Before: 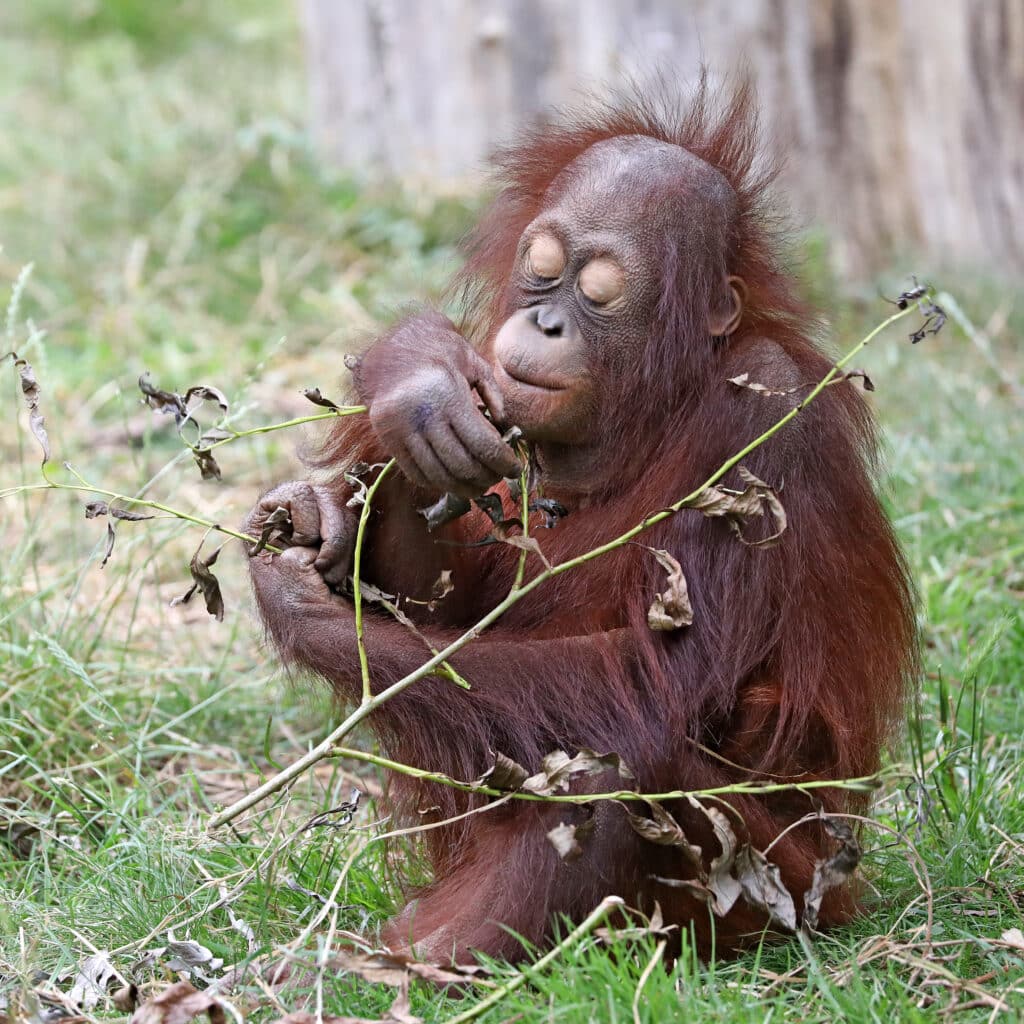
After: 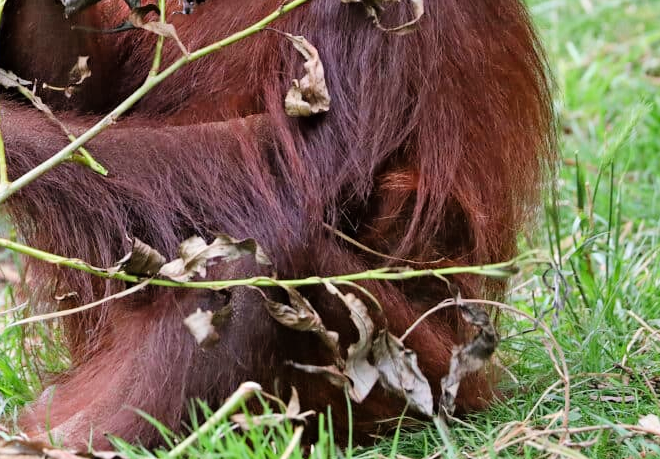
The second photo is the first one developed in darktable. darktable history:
tone curve: curves: ch0 [(0, 0) (0.07, 0.057) (0.15, 0.177) (0.352, 0.445) (0.59, 0.703) (0.857, 0.908) (1, 1)], color space Lab, linked channels, preserve colors none
crop and rotate: left 35.509%, top 50.238%, bottom 4.934%
